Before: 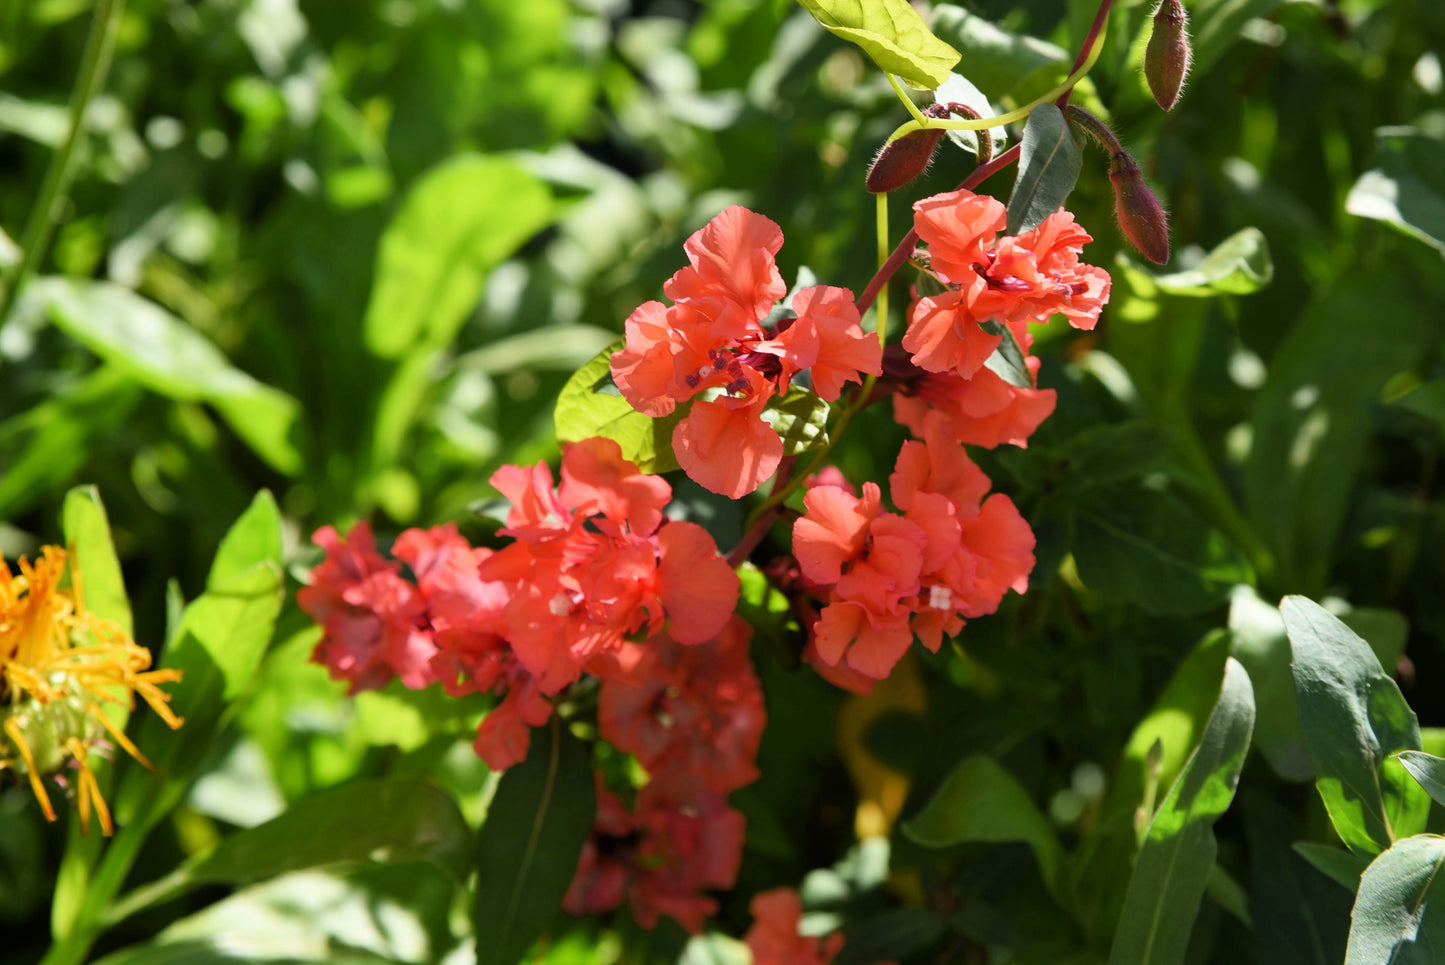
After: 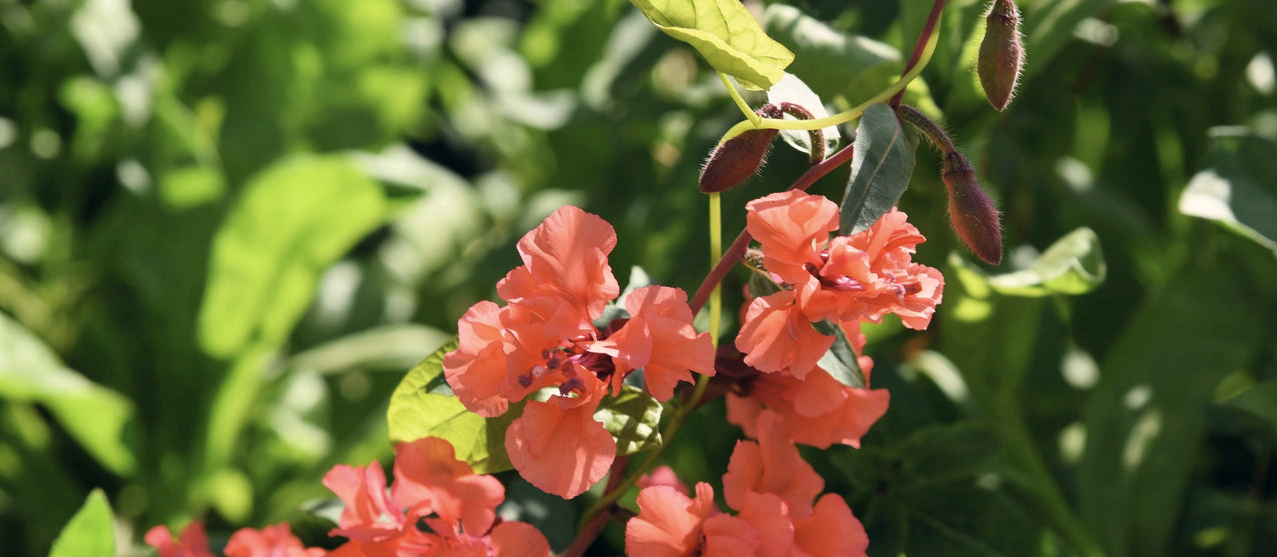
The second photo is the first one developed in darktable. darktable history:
color correction: highlights a* 2.87, highlights b* 5.03, shadows a* -1.73, shadows b* -4.96, saturation 0.817
crop and rotate: left 11.618%, bottom 42.239%
